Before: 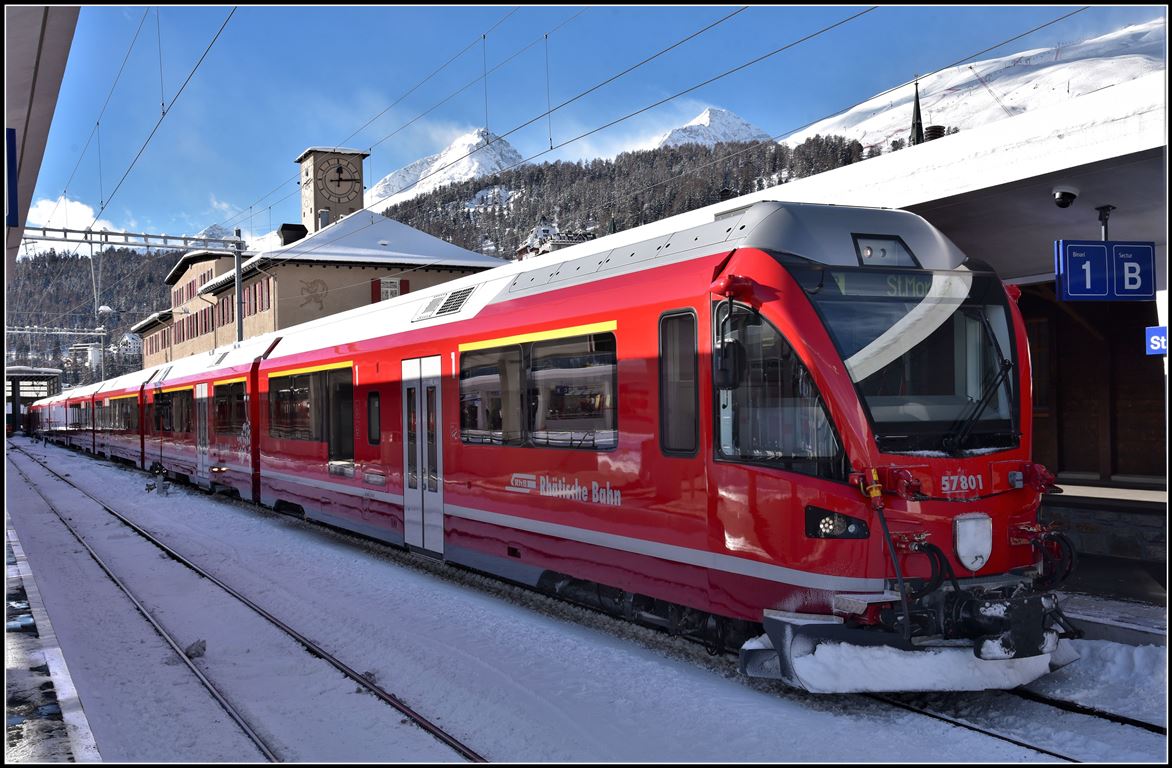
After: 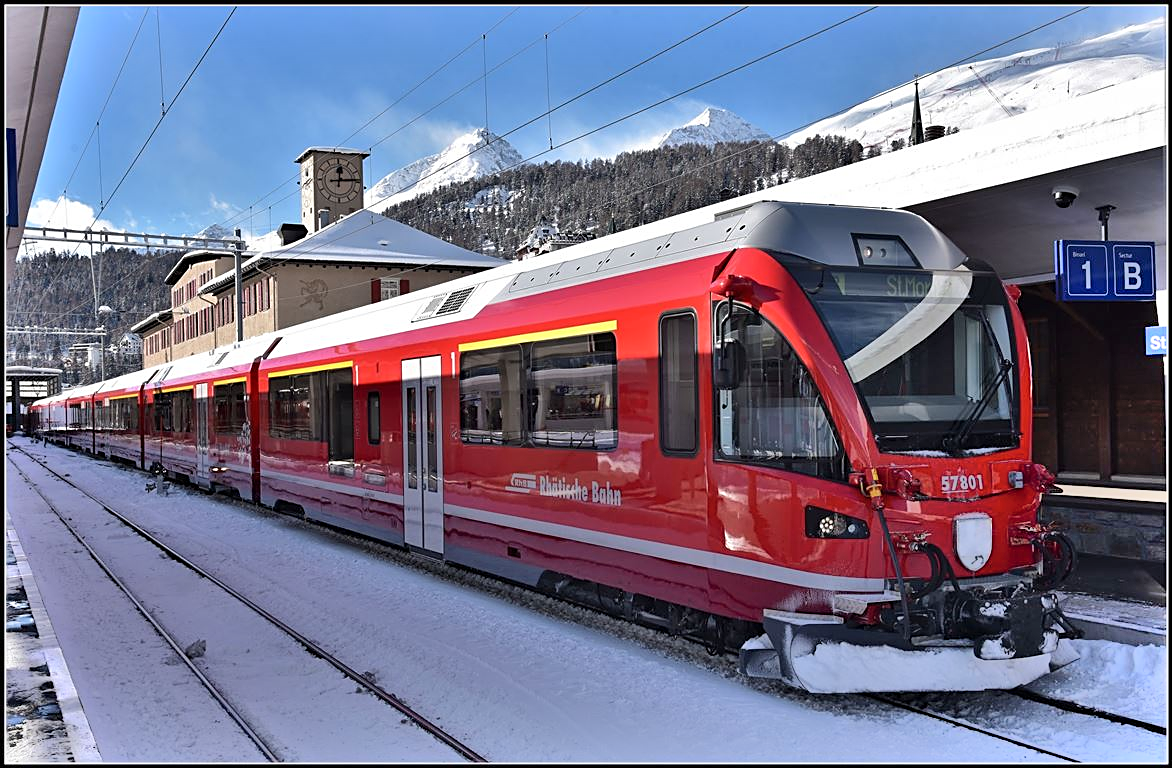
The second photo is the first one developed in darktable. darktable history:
sharpen: on, module defaults
shadows and highlights: shadows 61.26, soften with gaussian
